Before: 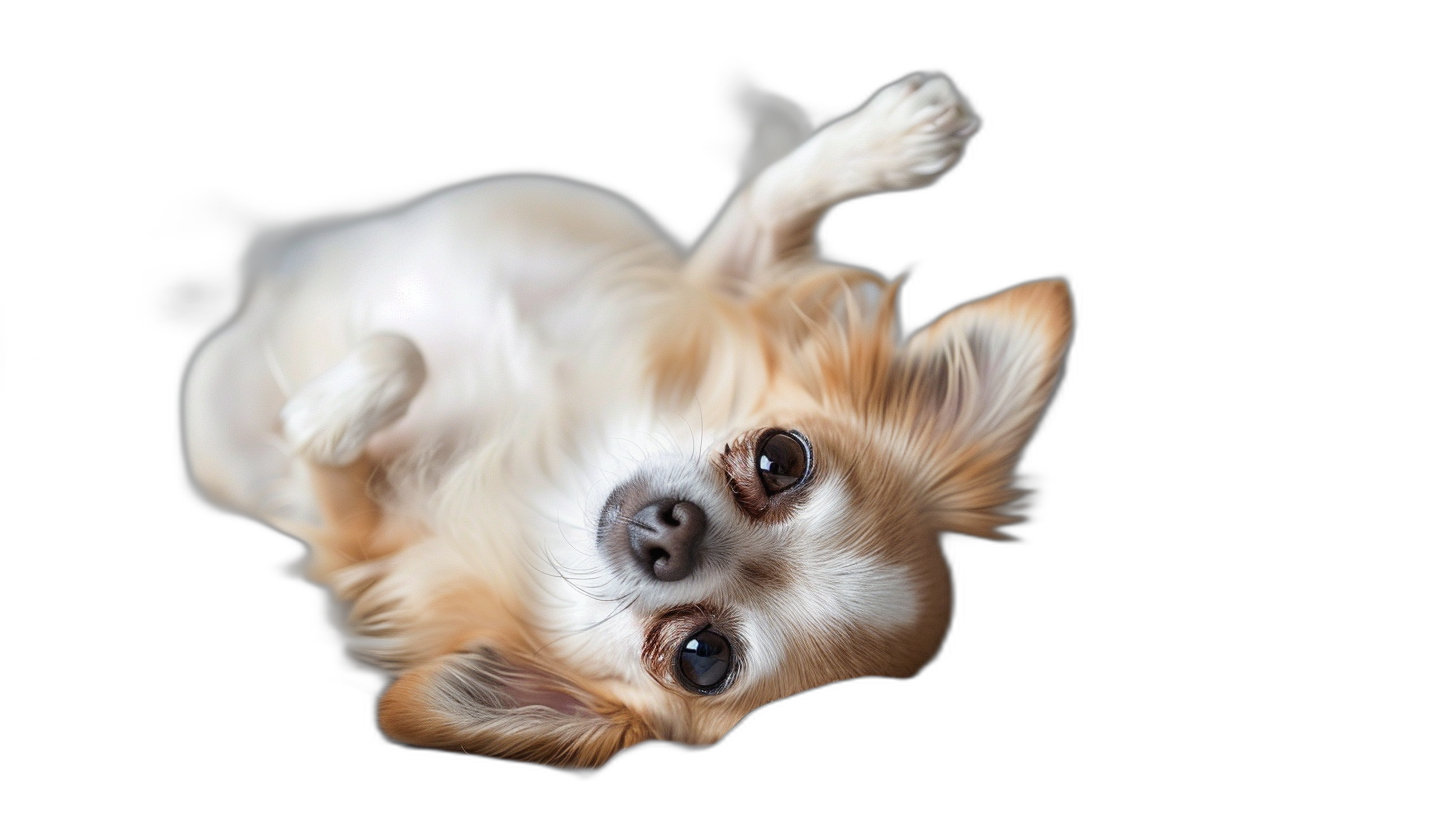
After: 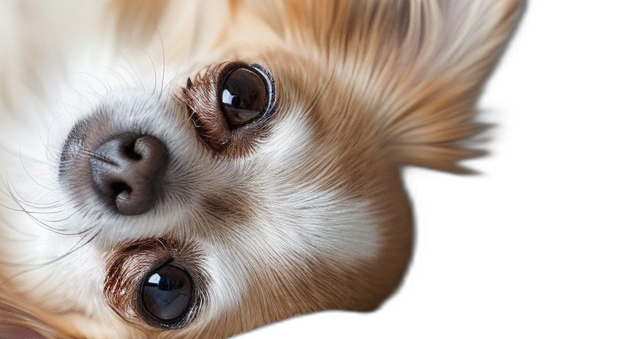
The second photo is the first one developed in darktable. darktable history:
crop: left 36.983%, top 44.894%, right 20.618%, bottom 13.472%
